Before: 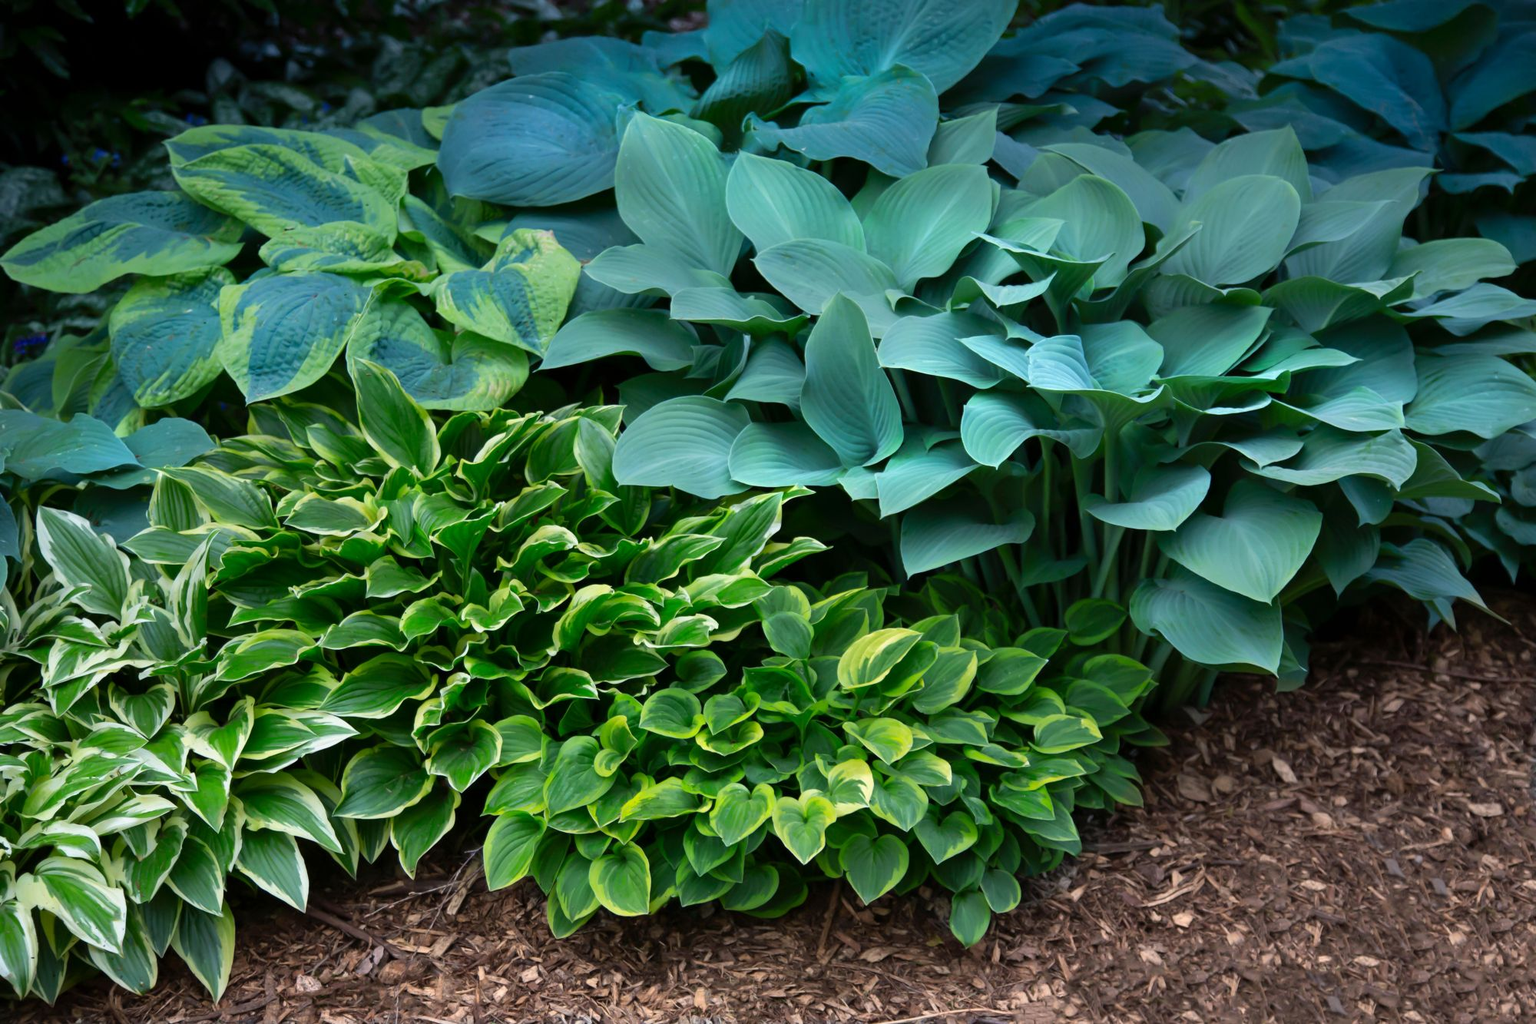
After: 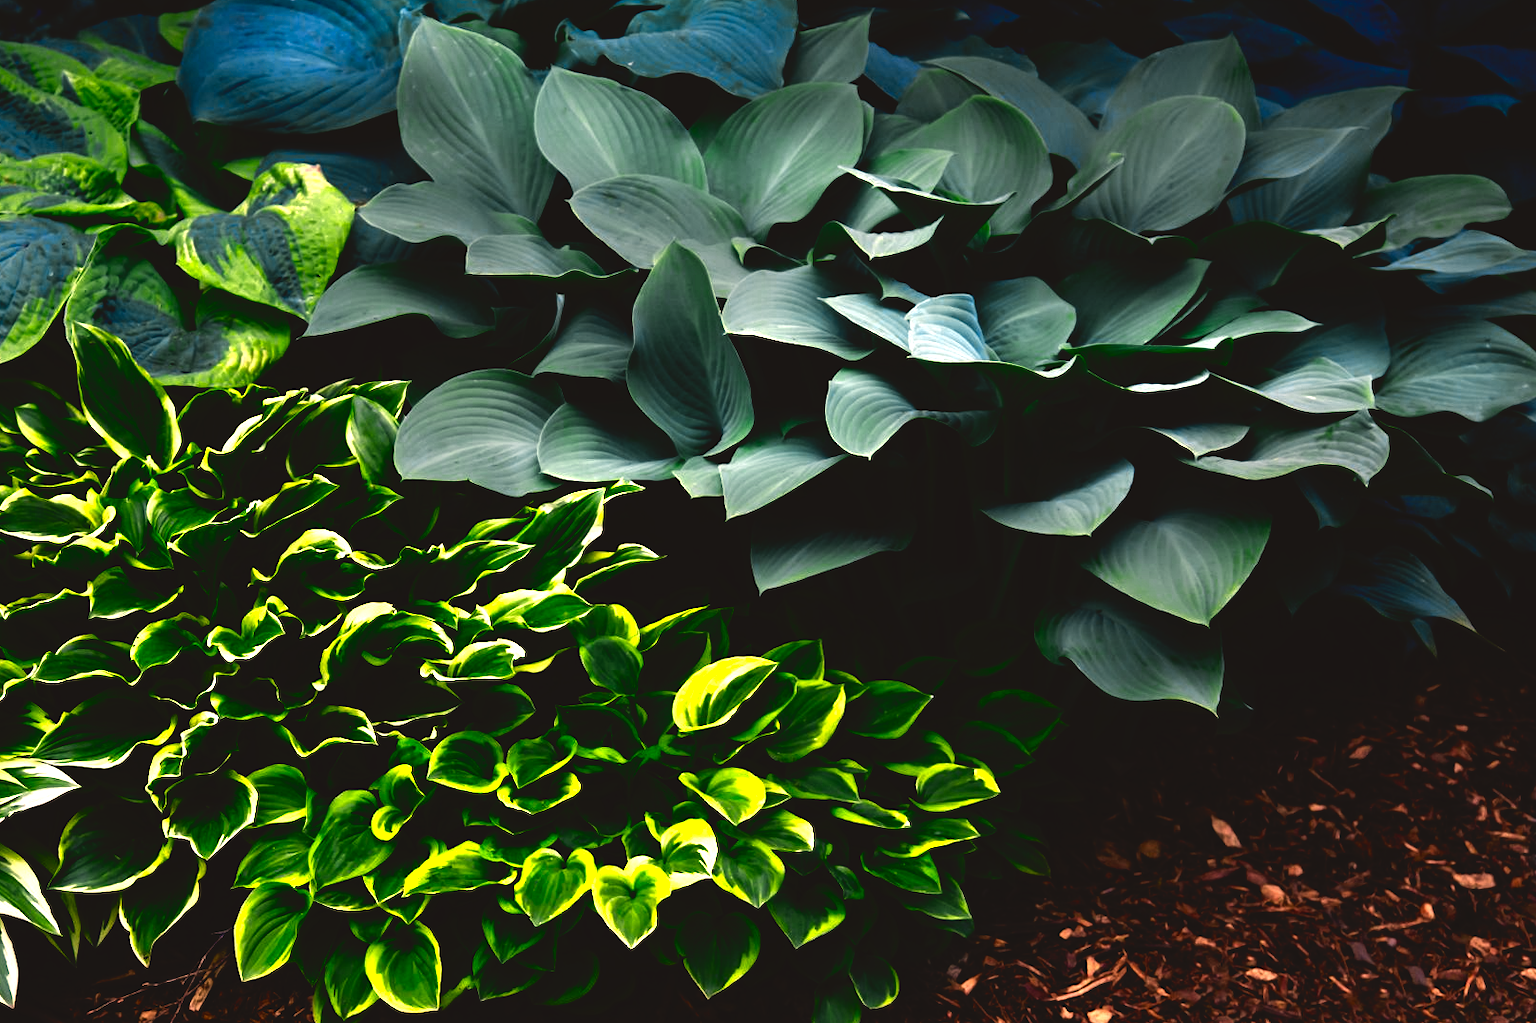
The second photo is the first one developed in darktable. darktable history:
color correction: highlights a* 21.16, highlights b* 19.61
tone equalizer: -8 EV -0.75 EV, -7 EV -0.7 EV, -6 EV -0.6 EV, -5 EV -0.4 EV, -3 EV 0.4 EV, -2 EV 0.6 EV, -1 EV 0.7 EV, +0 EV 0.75 EV, edges refinement/feathering 500, mask exposure compensation -1.57 EV, preserve details no
color zones: curves: ch0 [(0.004, 0.305) (0.261, 0.623) (0.389, 0.399) (0.708, 0.571) (0.947, 0.34)]; ch1 [(0.025, 0.645) (0.229, 0.584) (0.326, 0.551) (0.484, 0.262) (0.757, 0.643)]
contrast brightness saturation: brightness -0.2, saturation 0.08
base curve: curves: ch0 [(0, 0.02) (0.083, 0.036) (1, 1)], preserve colors none
crop: left 19.159%, top 9.58%, bottom 9.58%
